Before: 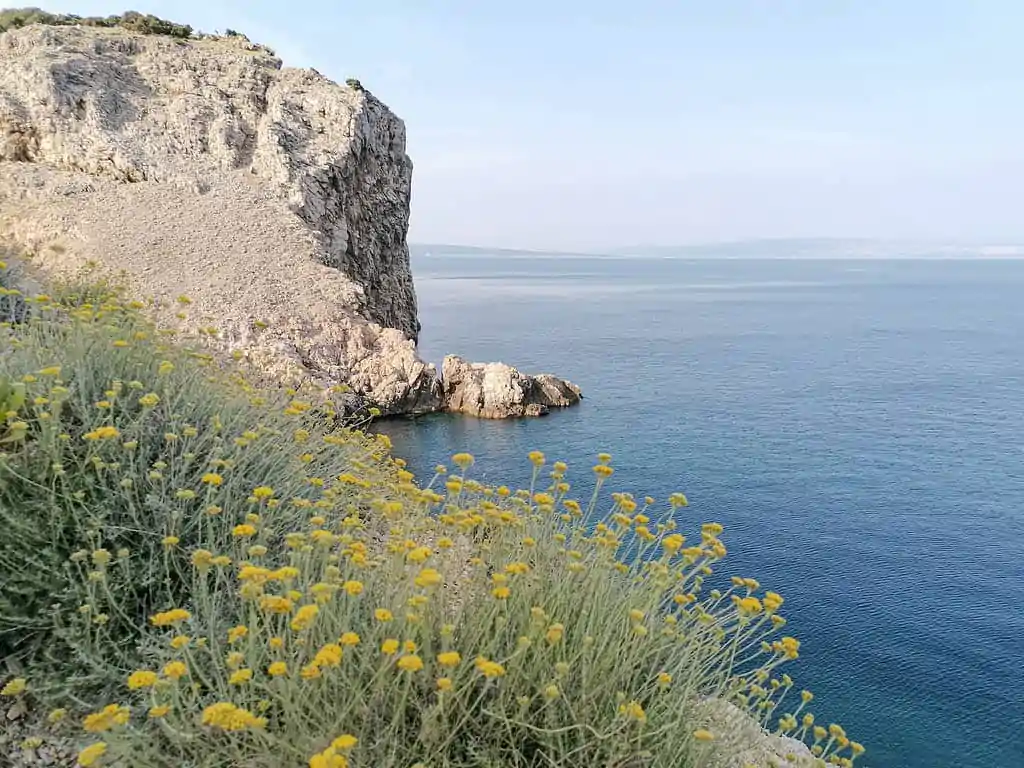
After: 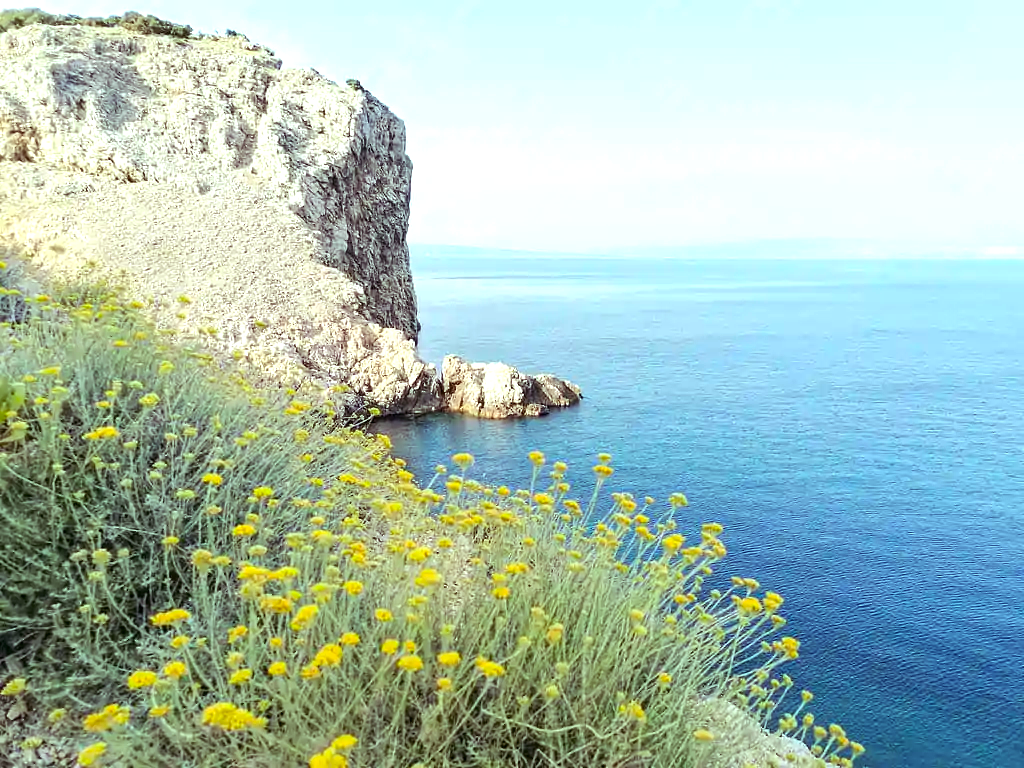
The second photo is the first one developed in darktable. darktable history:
color balance rgb: shadows lift › luminance 0.49%, shadows lift › chroma 6.83%, shadows lift › hue 300.29°, power › hue 208.98°, highlights gain › luminance 20.24%, highlights gain › chroma 2.73%, highlights gain › hue 173.85°, perceptual saturation grading › global saturation 18.05%
exposure: black level correction 0, exposure 0.5 EV, compensate exposure bias true, compensate highlight preservation false
